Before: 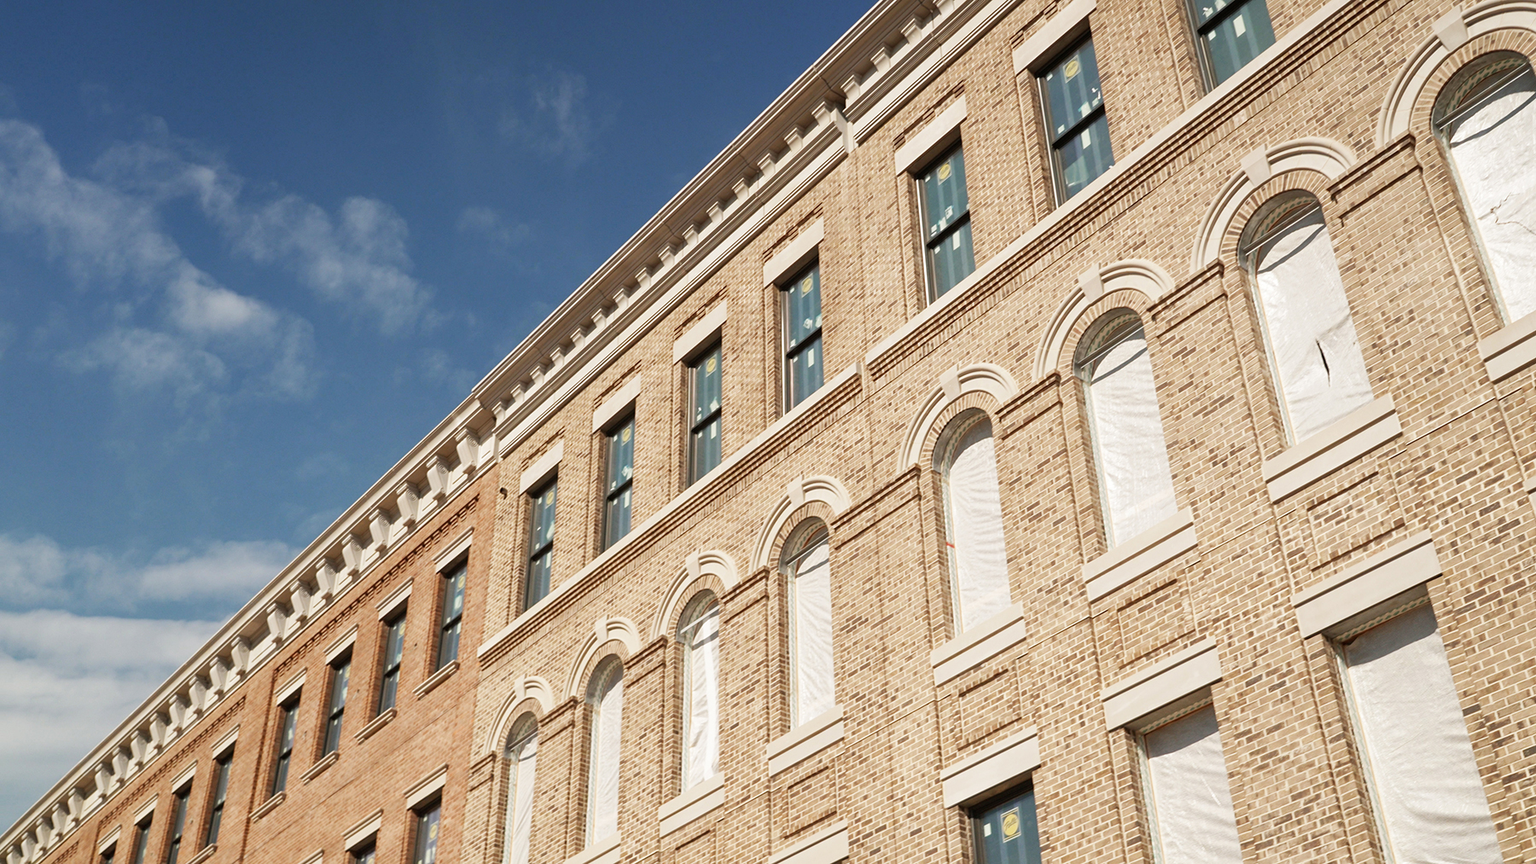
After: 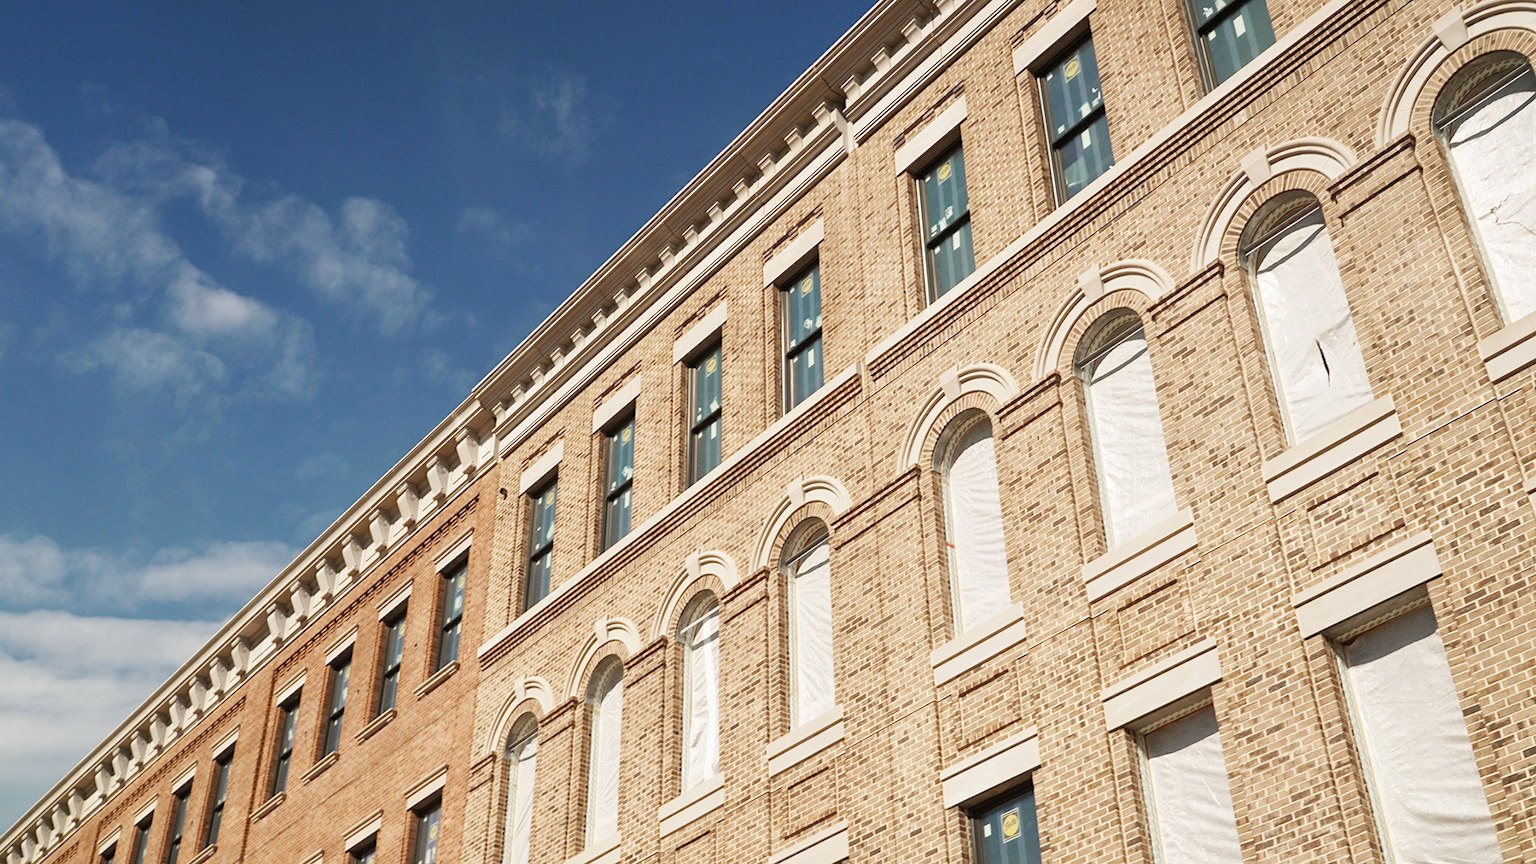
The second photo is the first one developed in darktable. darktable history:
tone equalizer: on, module defaults
tone curve: curves: ch0 [(0, 0) (0.003, 0.014) (0.011, 0.019) (0.025, 0.029) (0.044, 0.047) (0.069, 0.071) (0.1, 0.101) (0.136, 0.131) (0.177, 0.166) (0.224, 0.212) (0.277, 0.263) (0.335, 0.32) (0.399, 0.387) (0.468, 0.459) (0.543, 0.541) (0.623, 0.626) (0.709, 0.717) (0.801, 0.813) (0.898, 0.909) (1, 1)], preserve colors none
